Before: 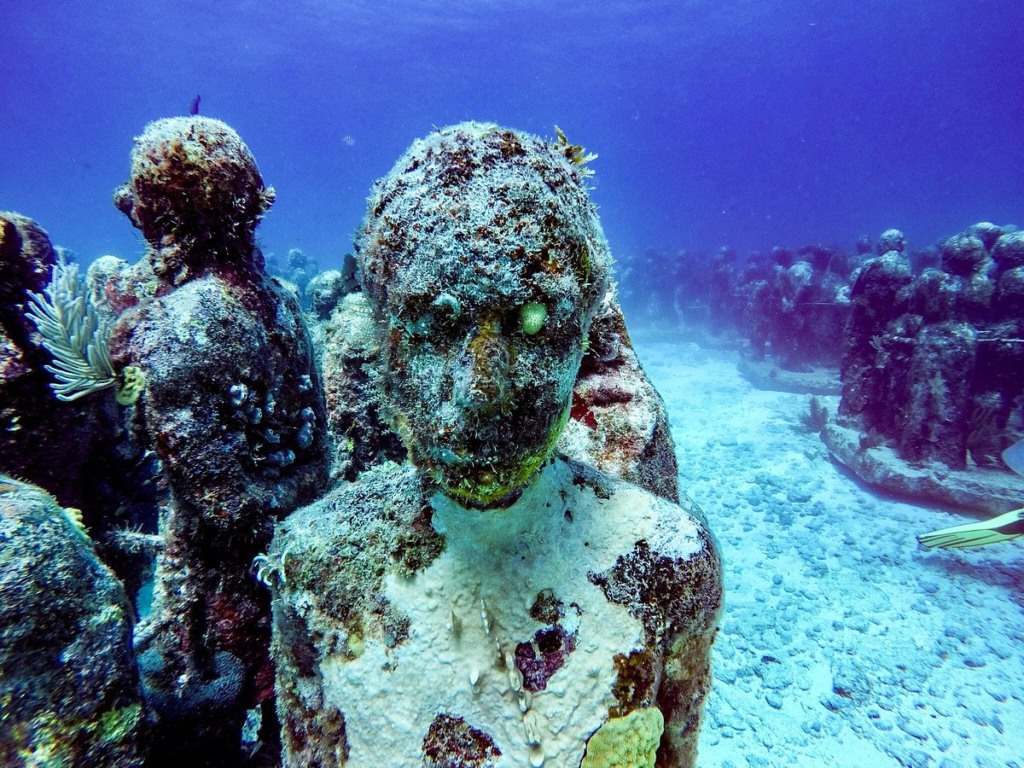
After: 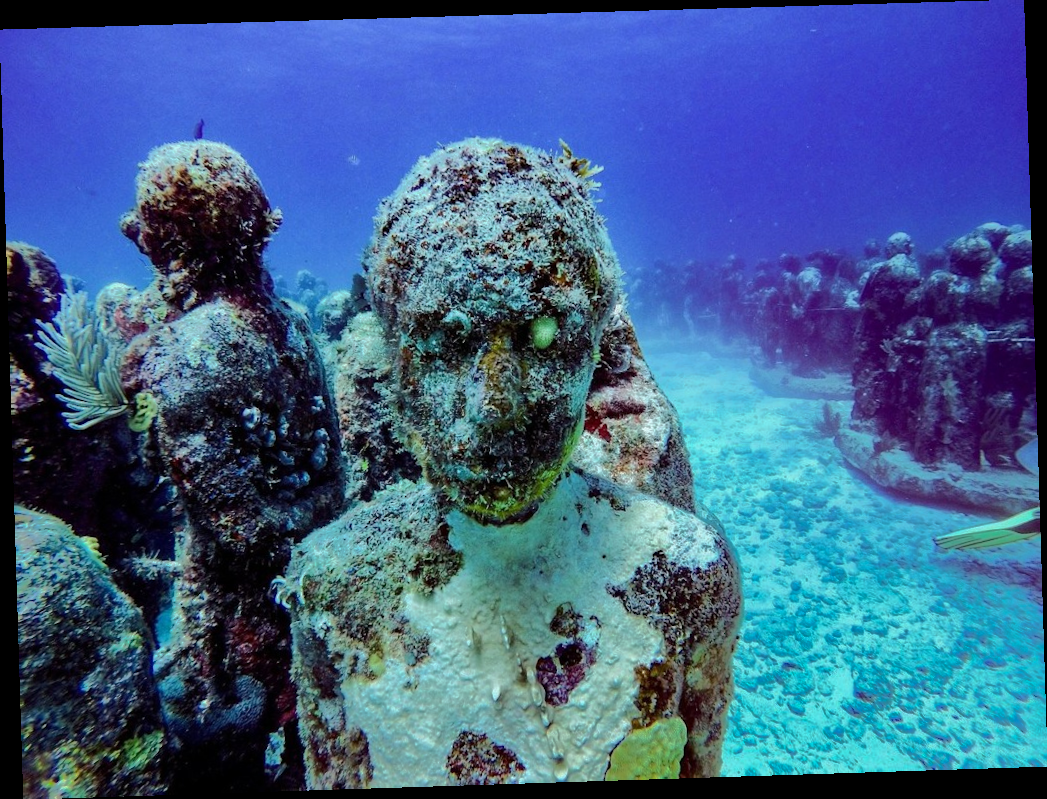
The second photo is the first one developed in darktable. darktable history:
rotate and perspective: rotation -1.77°, lens shift (horizontal) 0.004, automatic cropping off
white balance: red 1, blue 1
shadows and highlights: shadows -19.91, highlights -73.15
